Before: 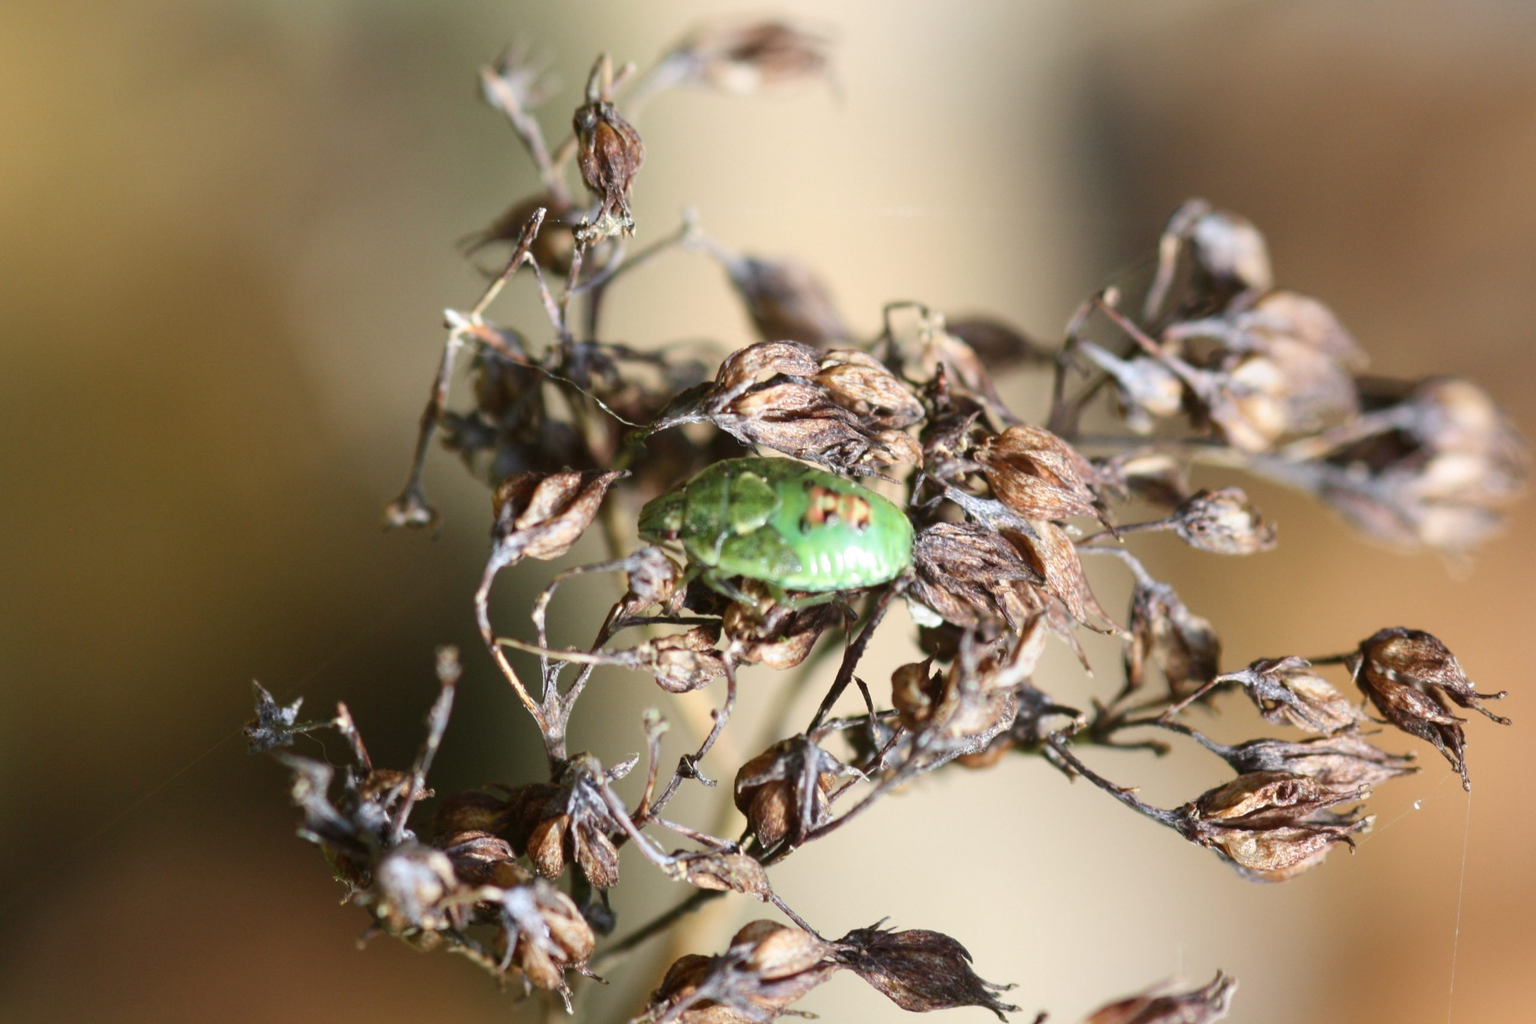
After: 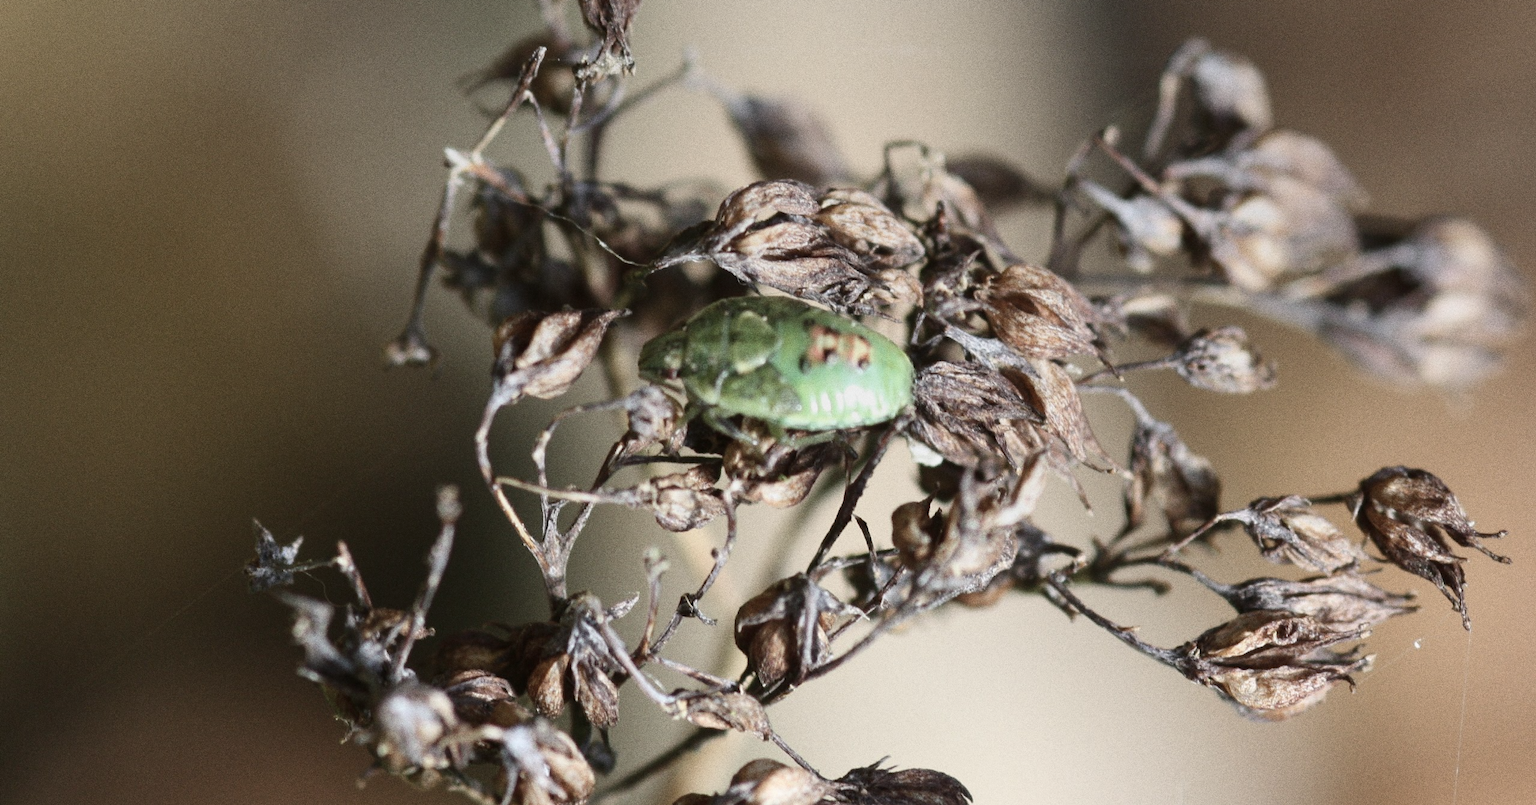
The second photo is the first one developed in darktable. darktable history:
rotate and perspective: automatic cropping off
crop and rotate: top 15.774%, bottom 5.506%
grain: coarseness 0.09 ISO, strength 40%
tone equalizer: on, module defaults
graduated density: on, module defaults
contrast brightness saturation: contrast 0.1, saturation -0.36
